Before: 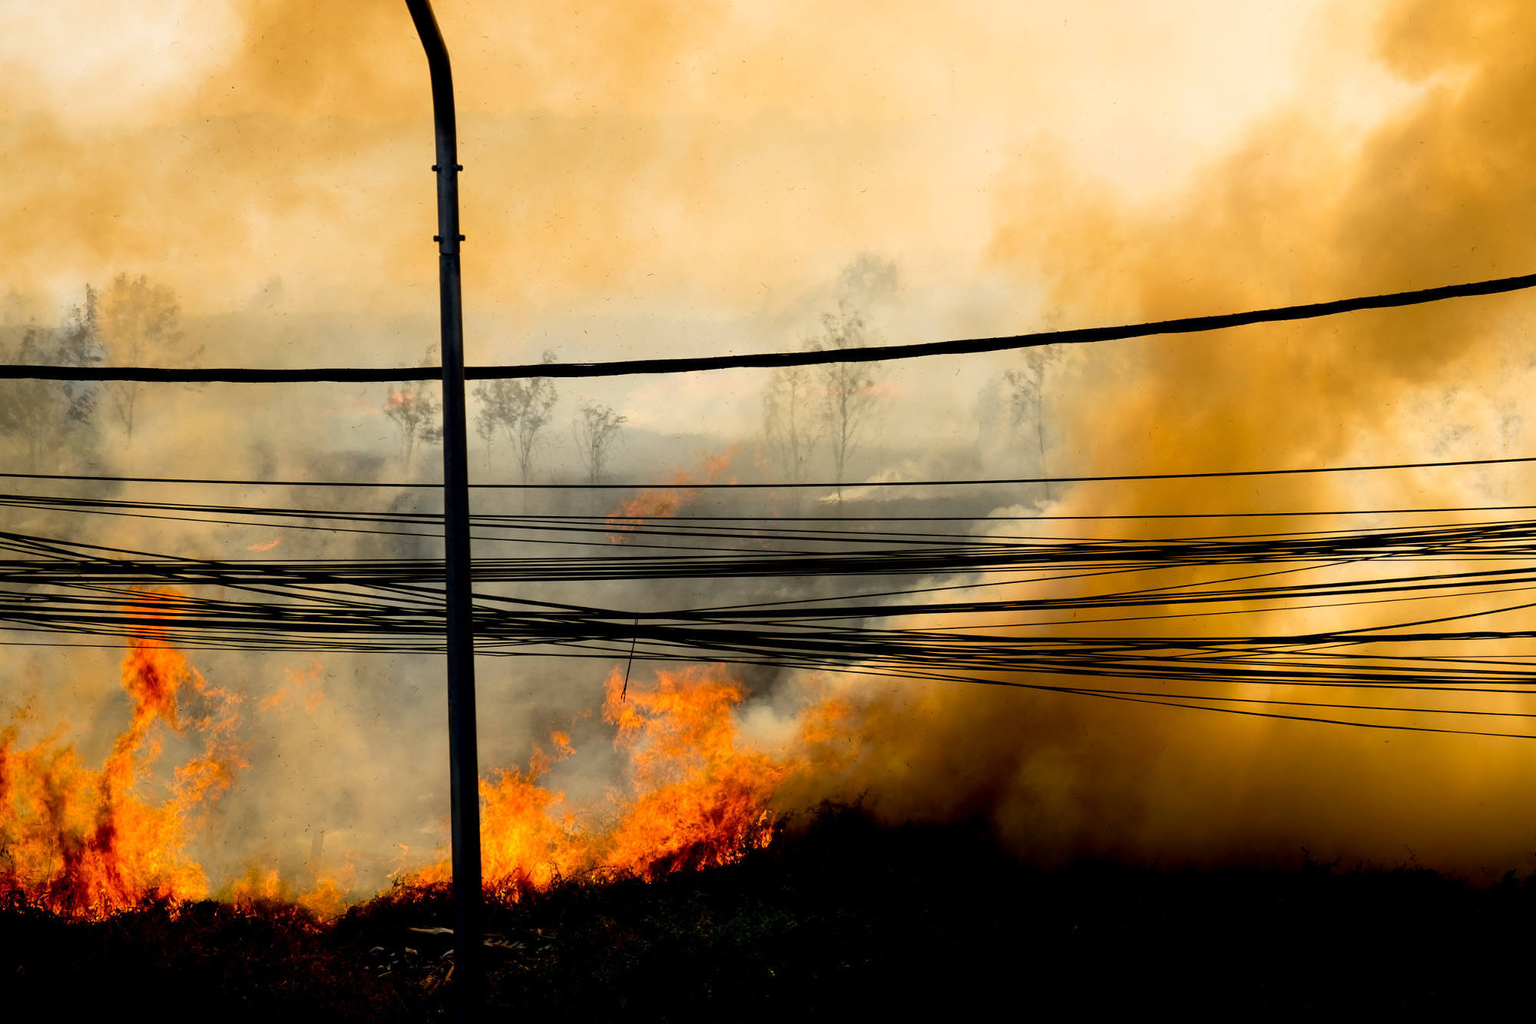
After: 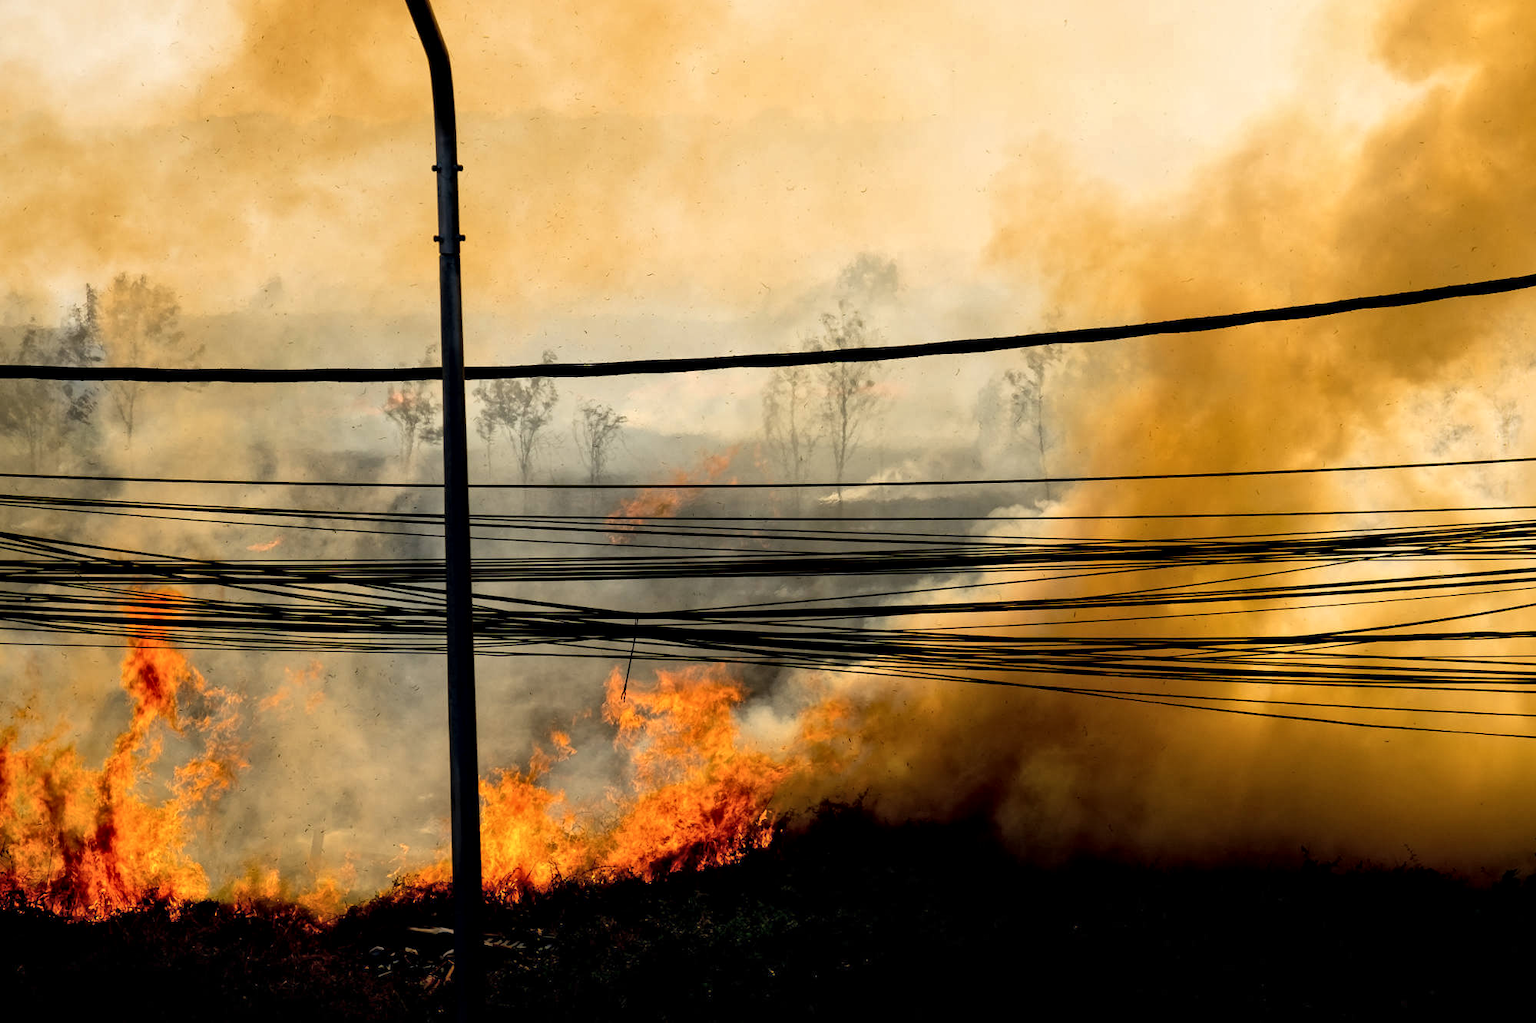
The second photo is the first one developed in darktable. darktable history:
contrast brightness saturation: saturation -0.042
local contrast: mode bilateral grid, contrast 20, coarseness 20, detail 150%, midtone range 0.2
